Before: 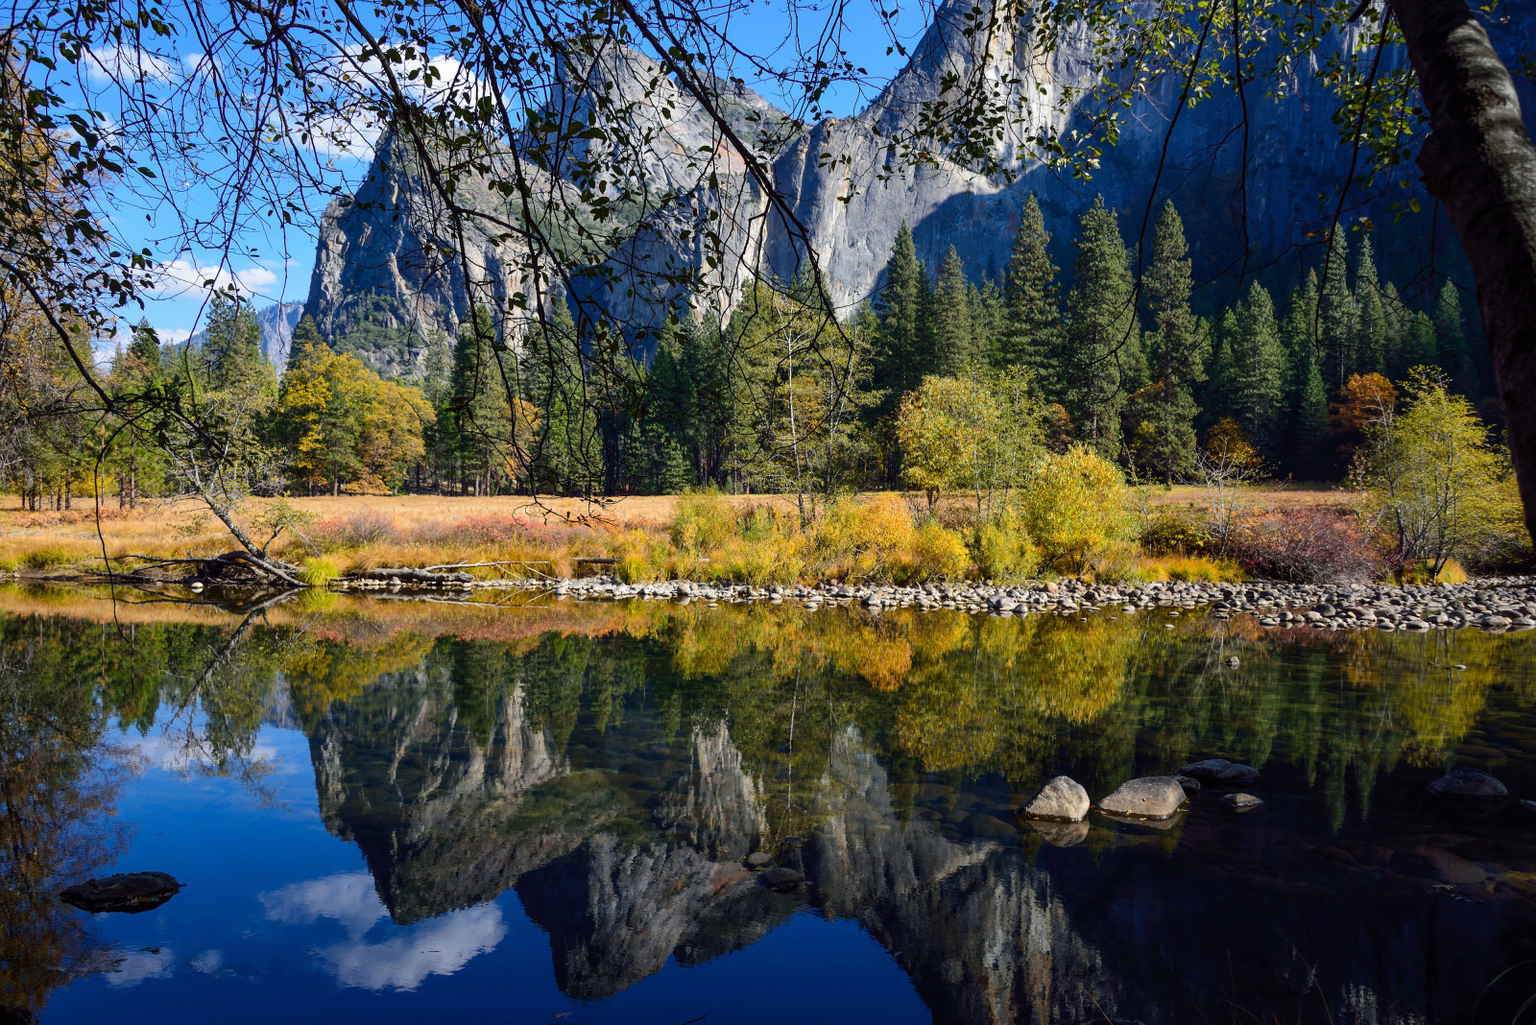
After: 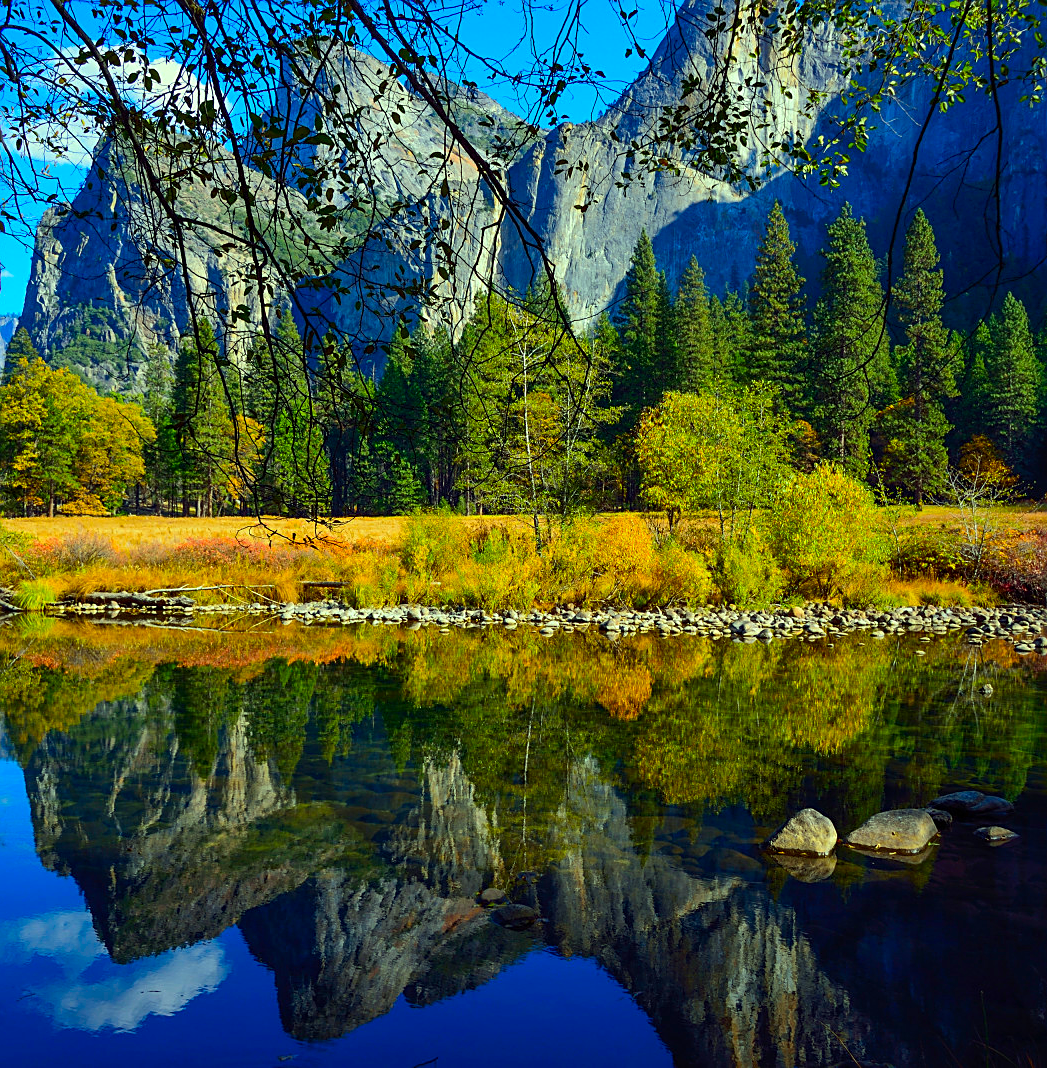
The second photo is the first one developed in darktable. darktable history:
color correction: highlights a* -10.91, highlights b* 9.81, saturation 1.71
sharpen: on, module defaults
tone equalizer: edges refinement/feathering 500, mask exposure compensation -1.57 EV, preserve details guided filter
crop and rotate: left 18.669%, right 15.849%
